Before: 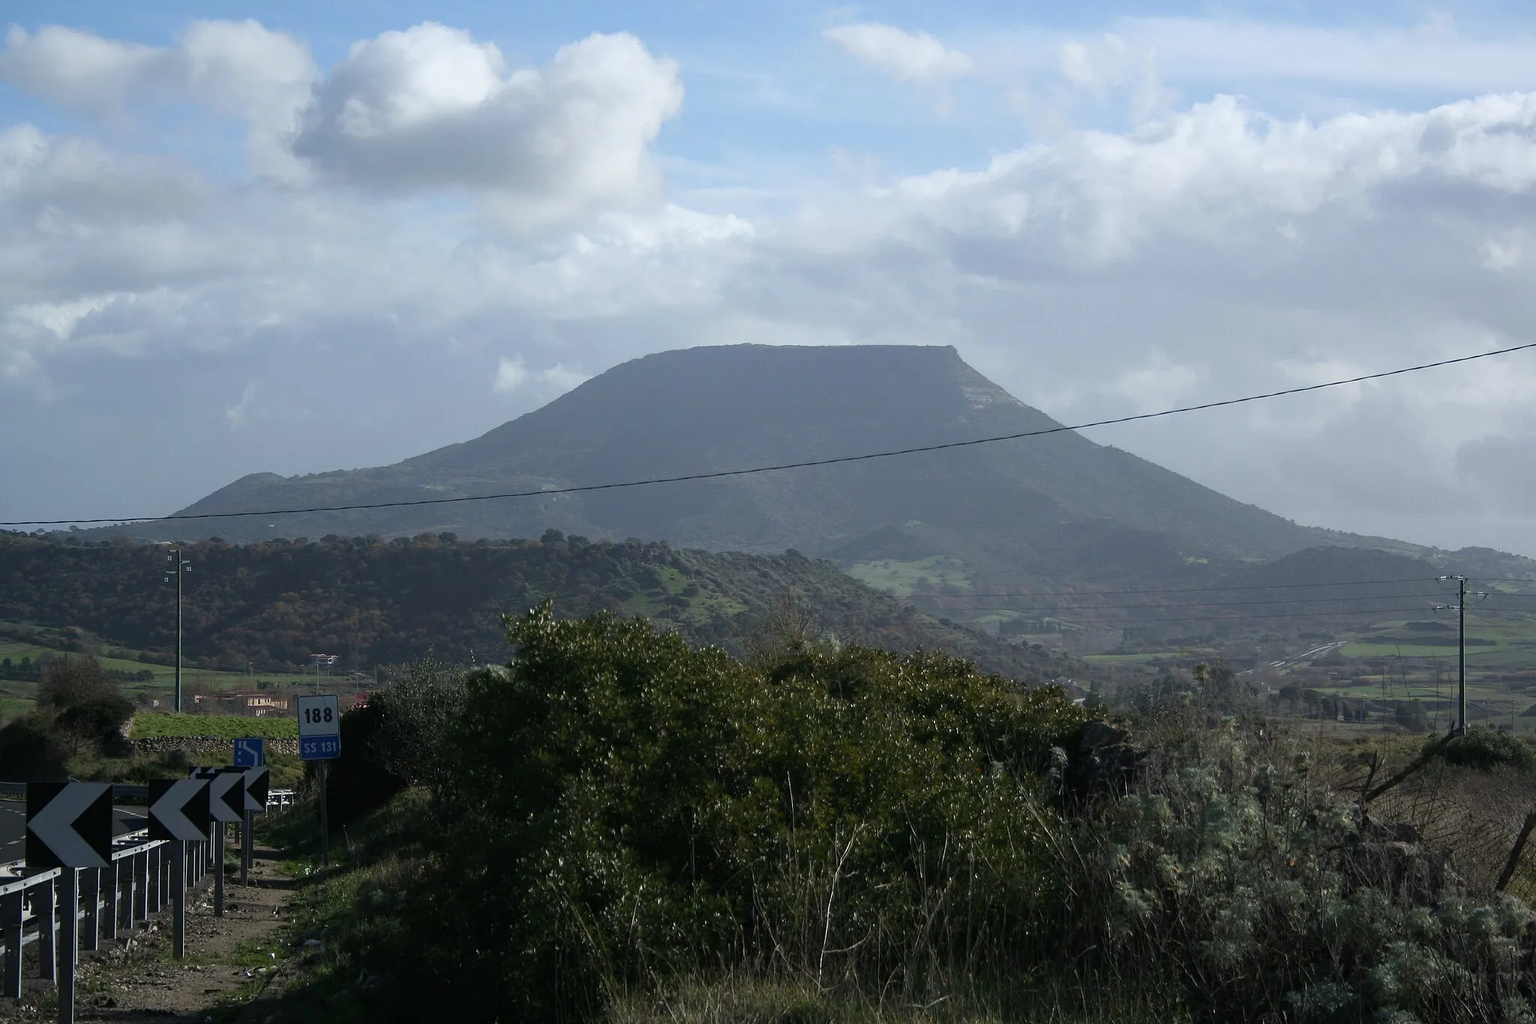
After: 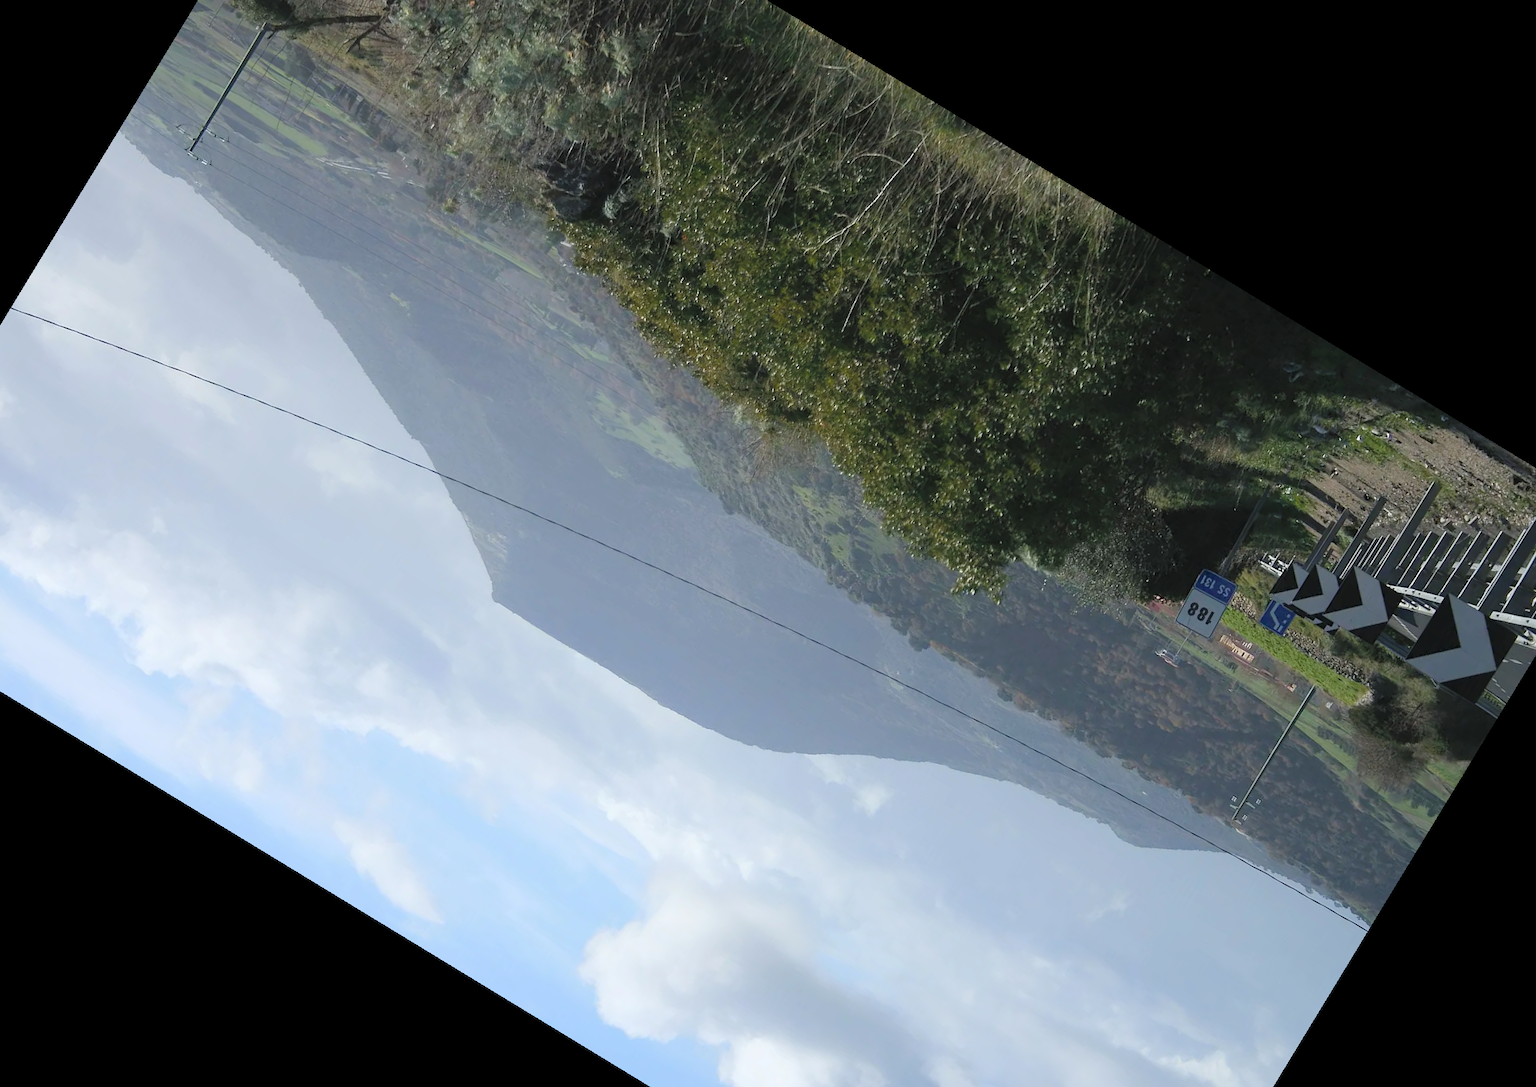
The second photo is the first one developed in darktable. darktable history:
color balance rgb: perceptual saturation grading › global saturation 20%, perceptual saturation grading › highlights -25%, perceptual saturation grading › shadows 25%
crop and rotate: angle 148.68°, left 9.111%, top 15.603%, right 4.588%, bottom 17.041%
contrast brightness saturation: brightness 0.28
